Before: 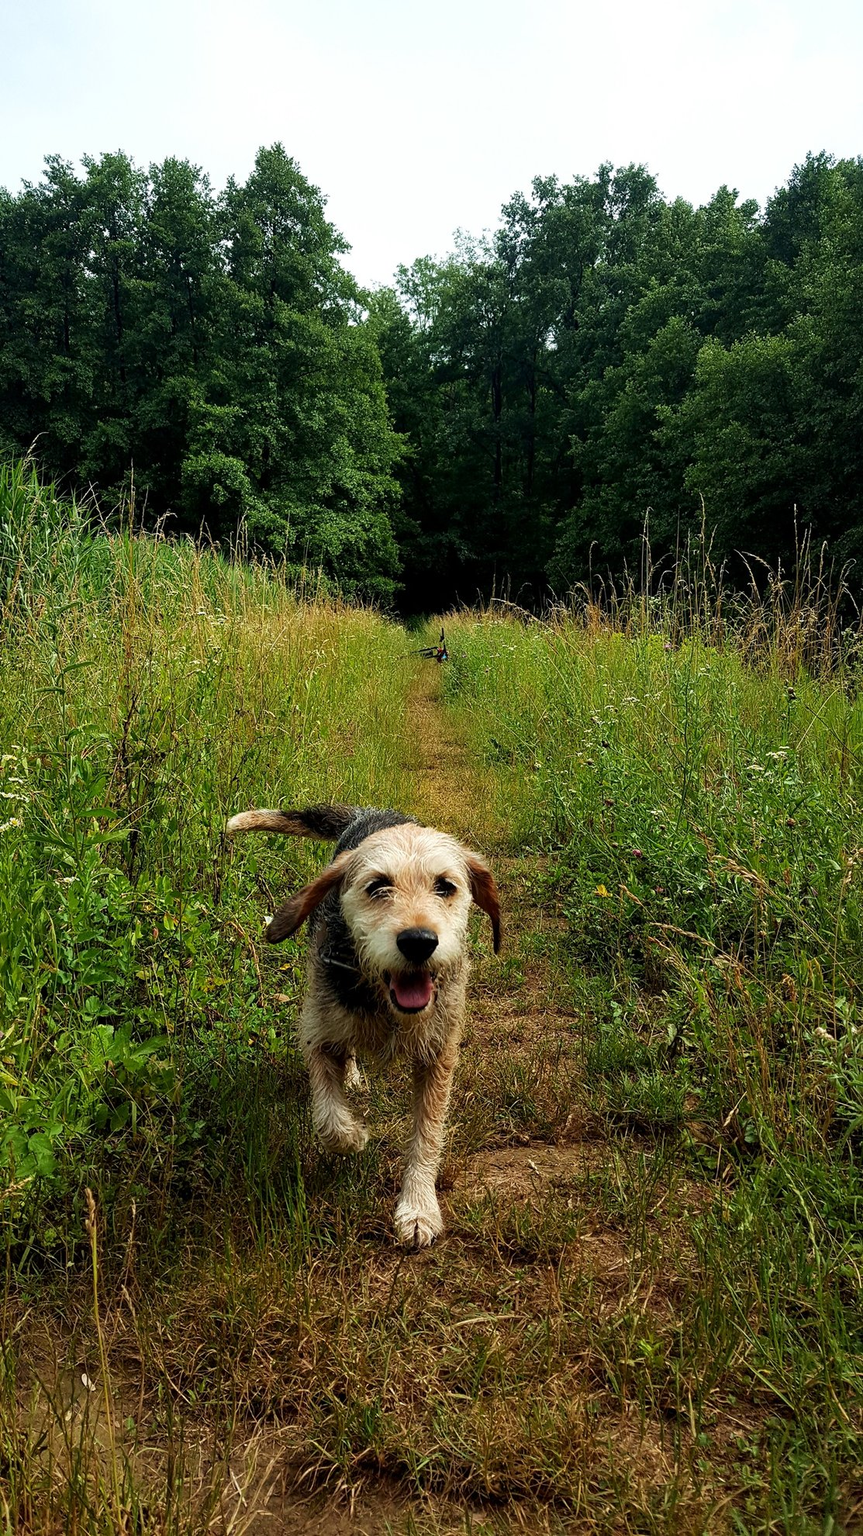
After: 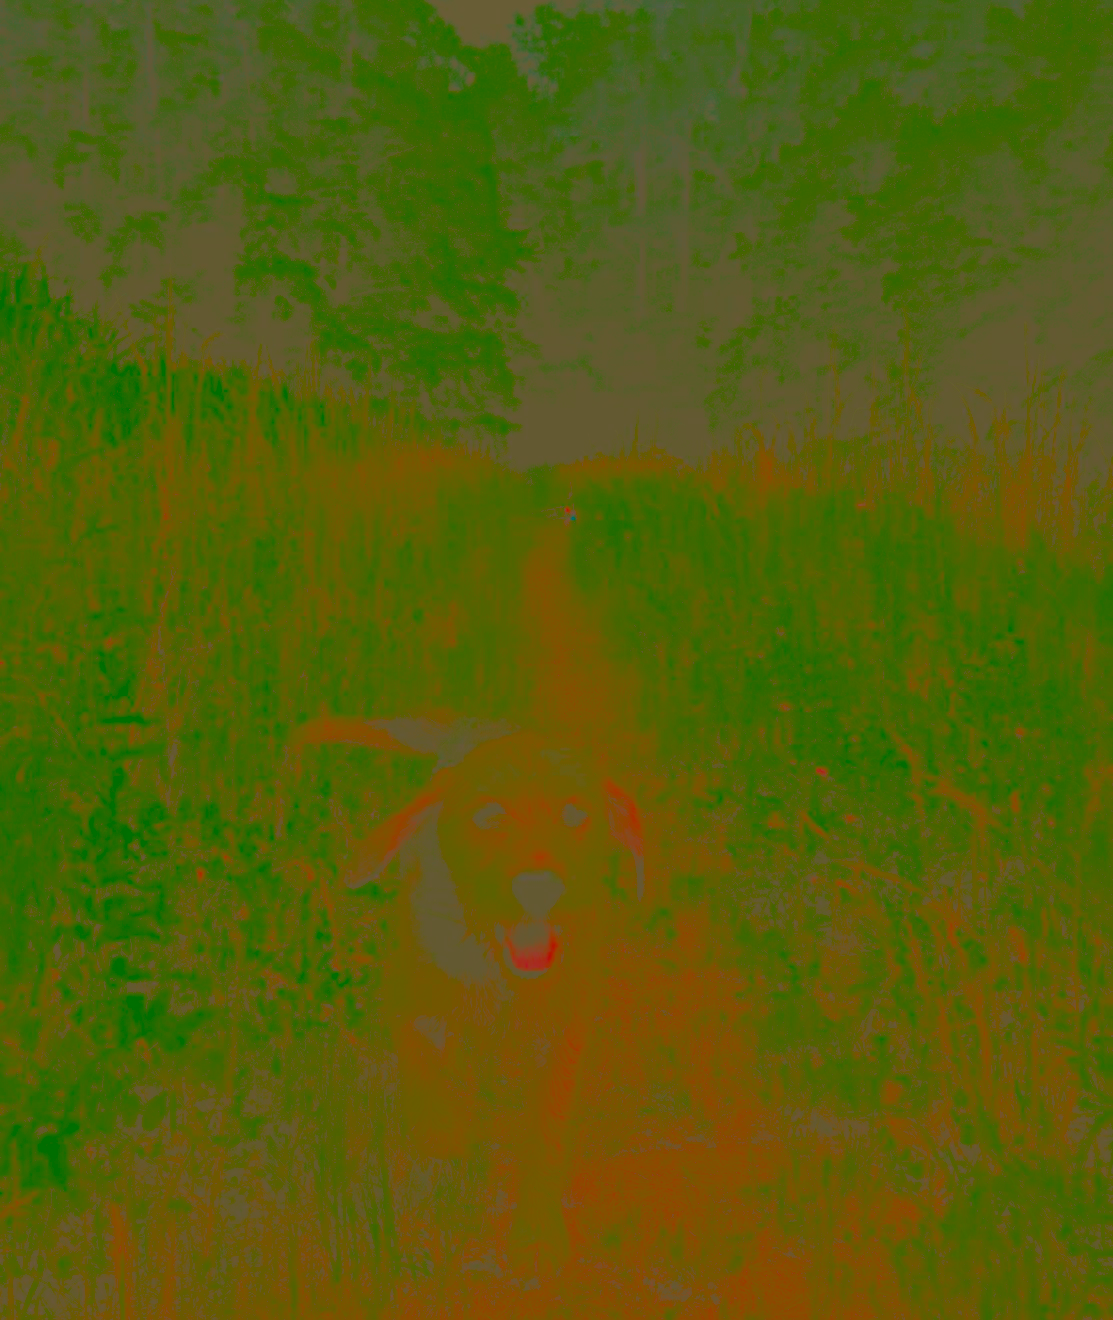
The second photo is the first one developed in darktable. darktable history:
color correction: highlights a* 0.14, highlights b* 29.44, shadows a* -0.259, shadows b* 21.66
crop: top 16.569%, bottom 16.757%
contrast brightness saturation: contrast -0.984, brightness -0.179, saturation 0.753
